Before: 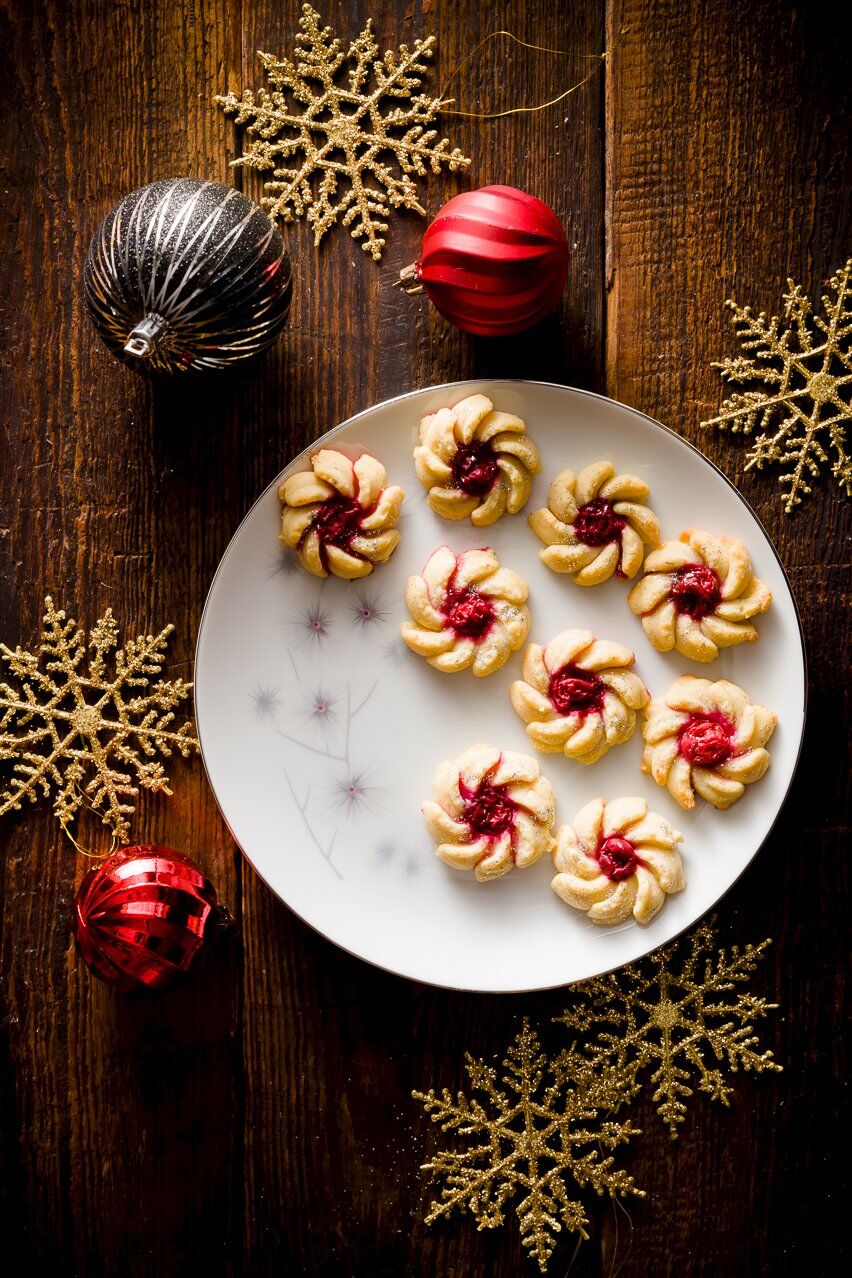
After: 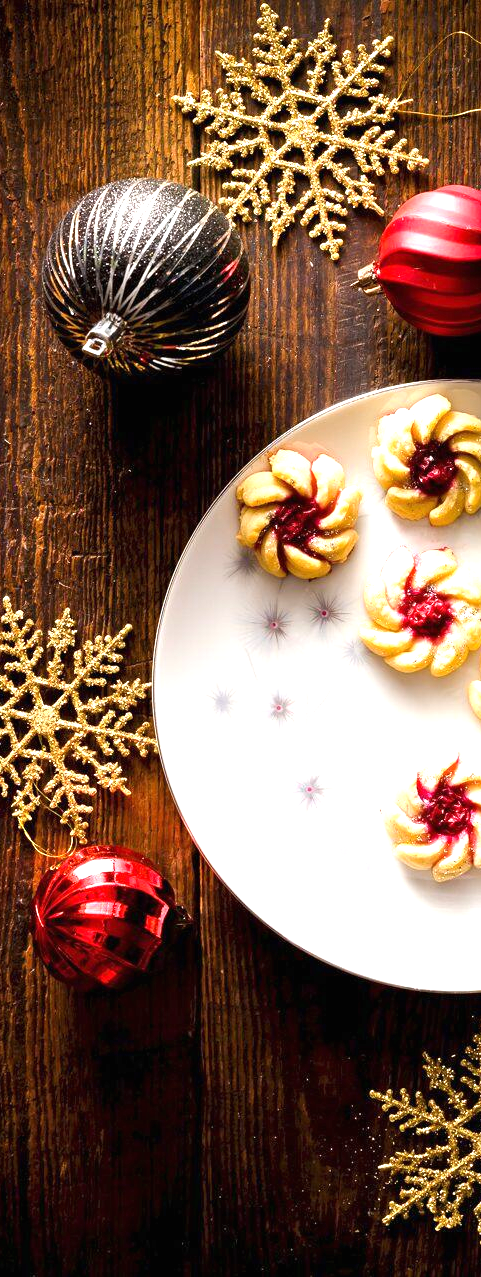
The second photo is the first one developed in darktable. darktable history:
exposure: black level correction 0, exposure 1.001 EV, compensate exposure bias true, compensate highlight preservation false
crop: left 4.949%, right 38.517%
